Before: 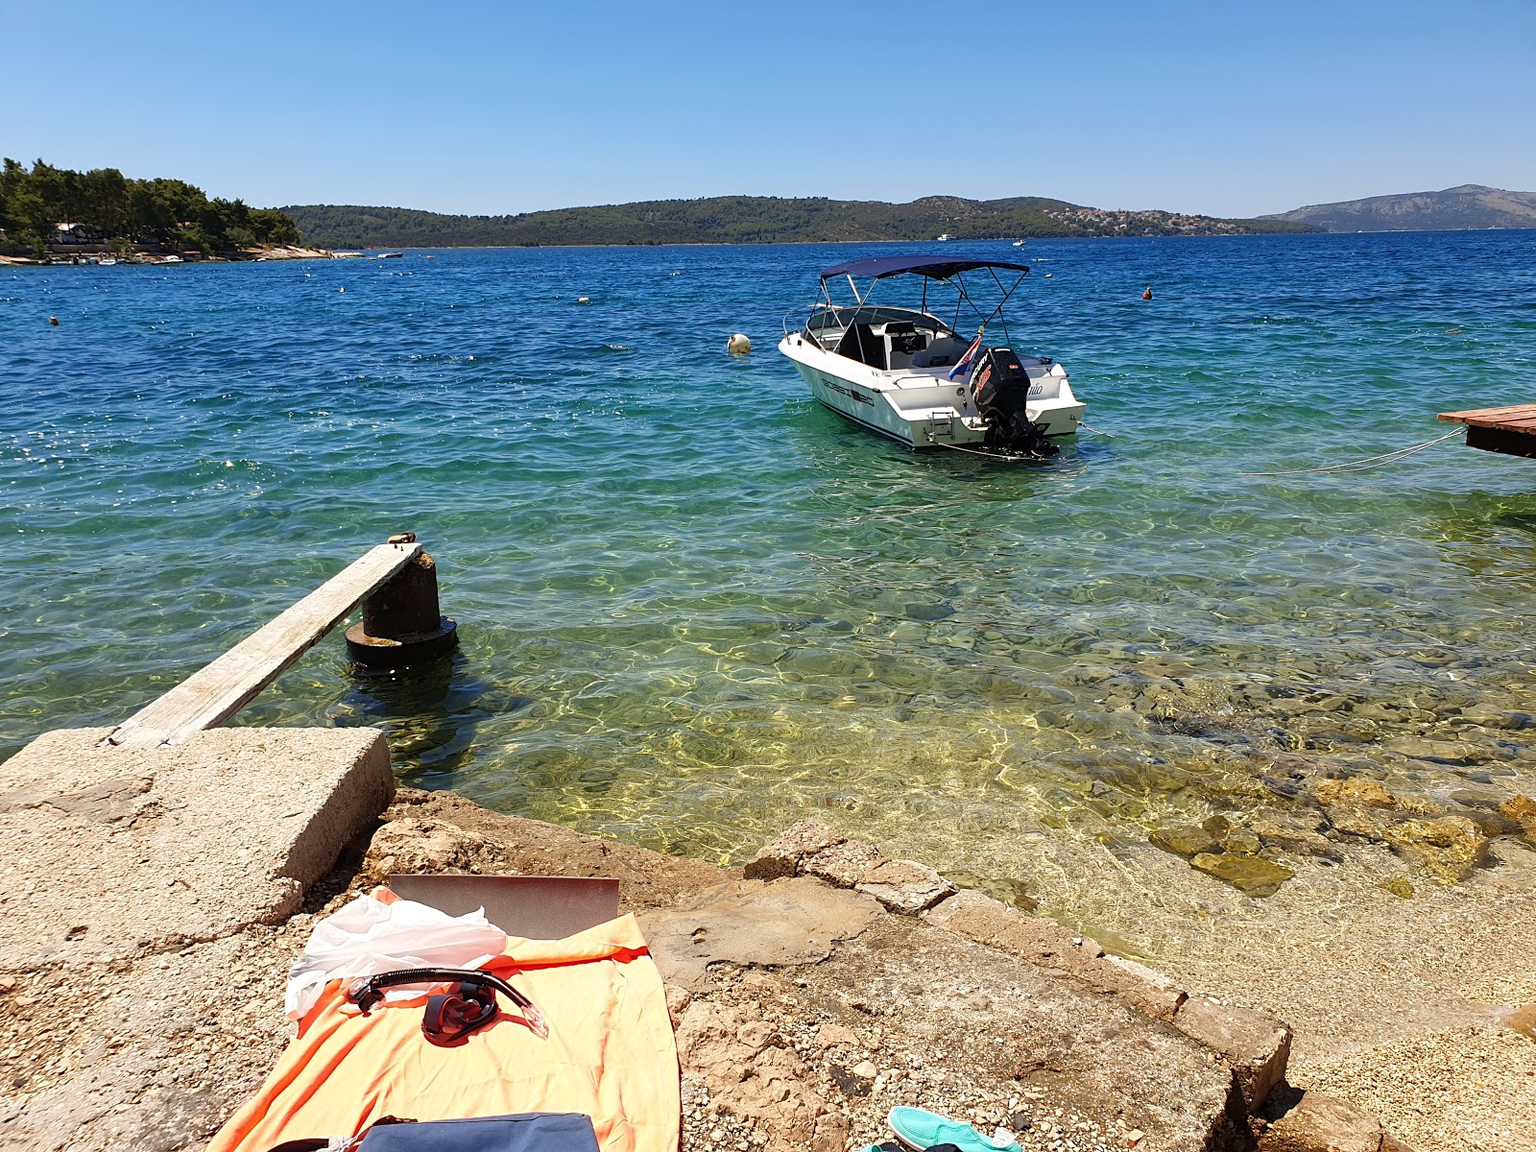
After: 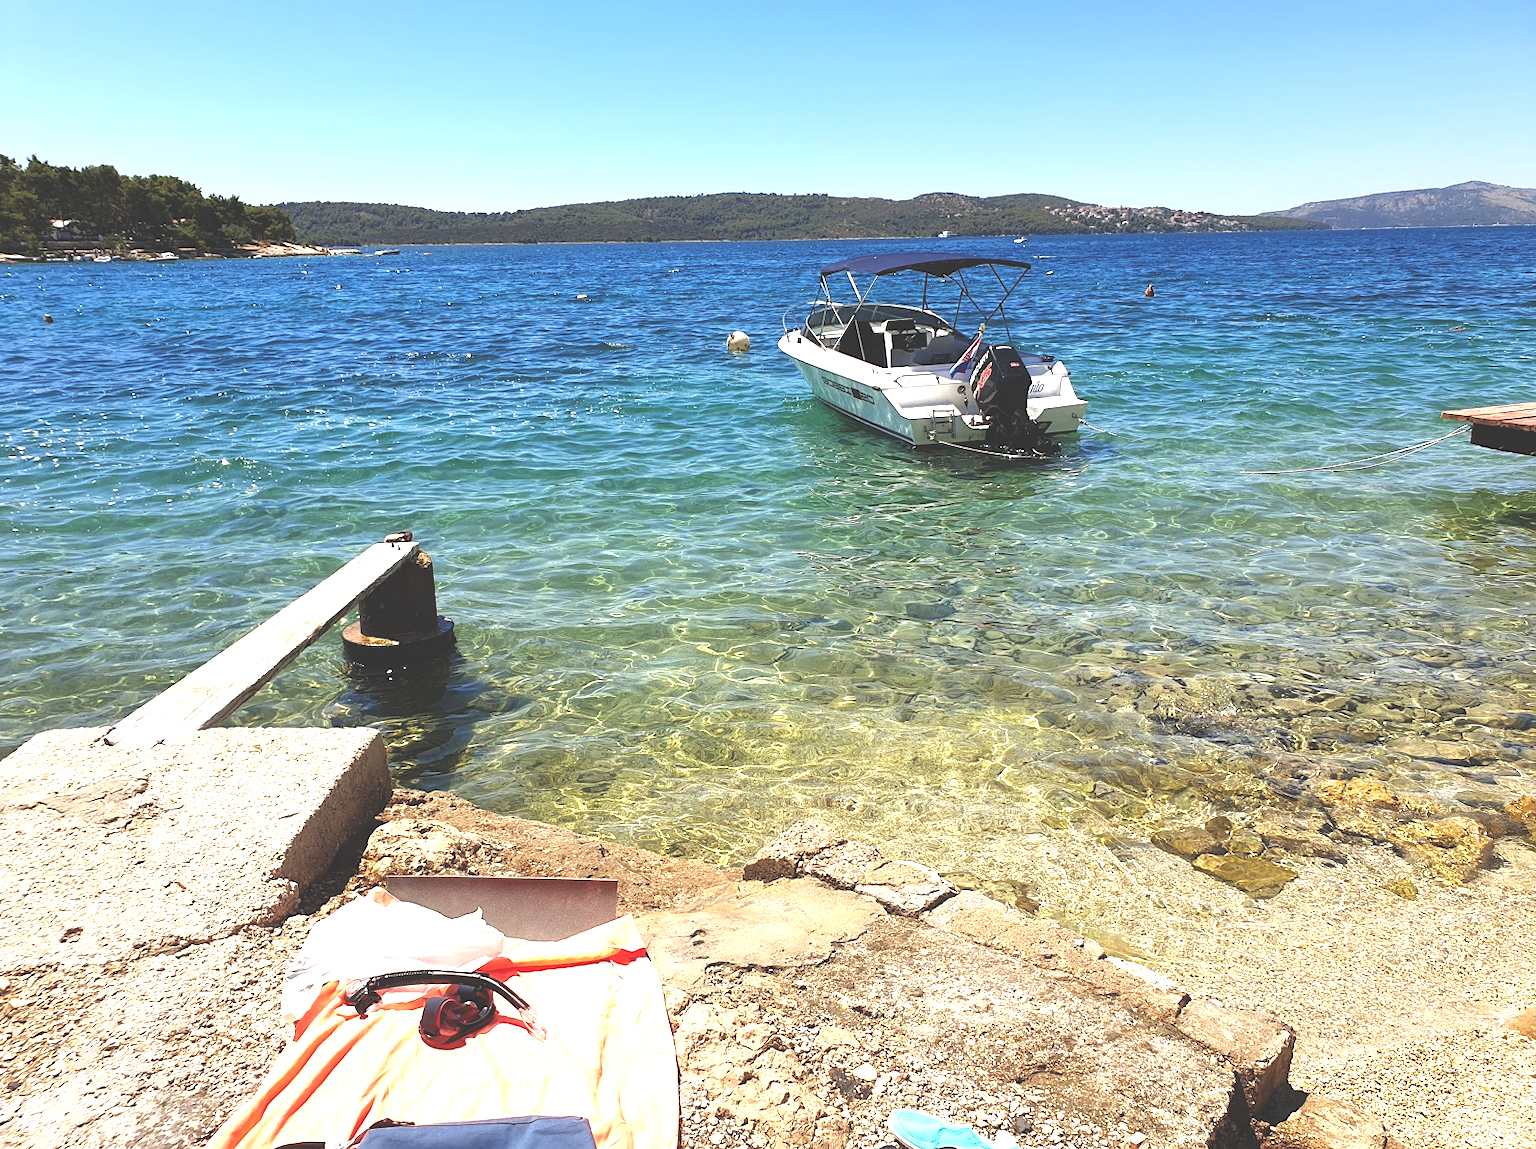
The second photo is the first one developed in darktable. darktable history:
crop: left 0.434%, top 0.485%, right 0.244%, bottom 0.386%
exposure: black level correction -0.036, exposure -0.497 EV, compensate highlight preservation false
levels: levels [0.012, 0.367, 0.697]
